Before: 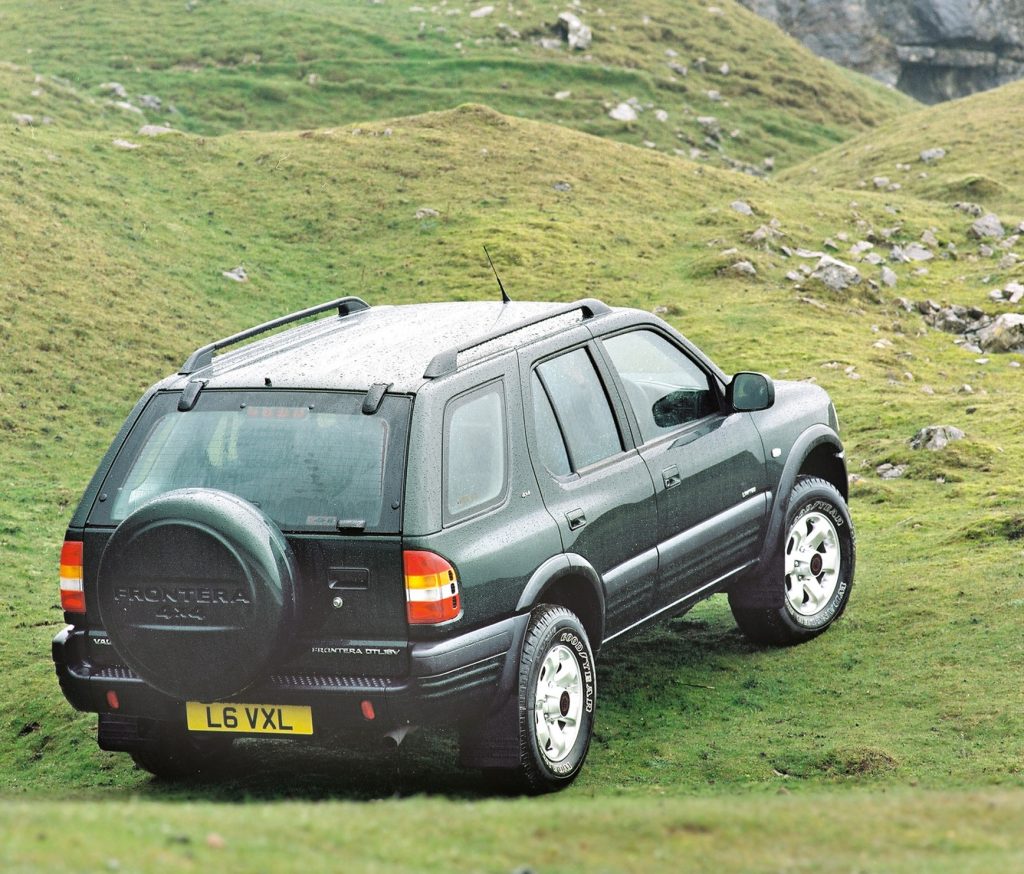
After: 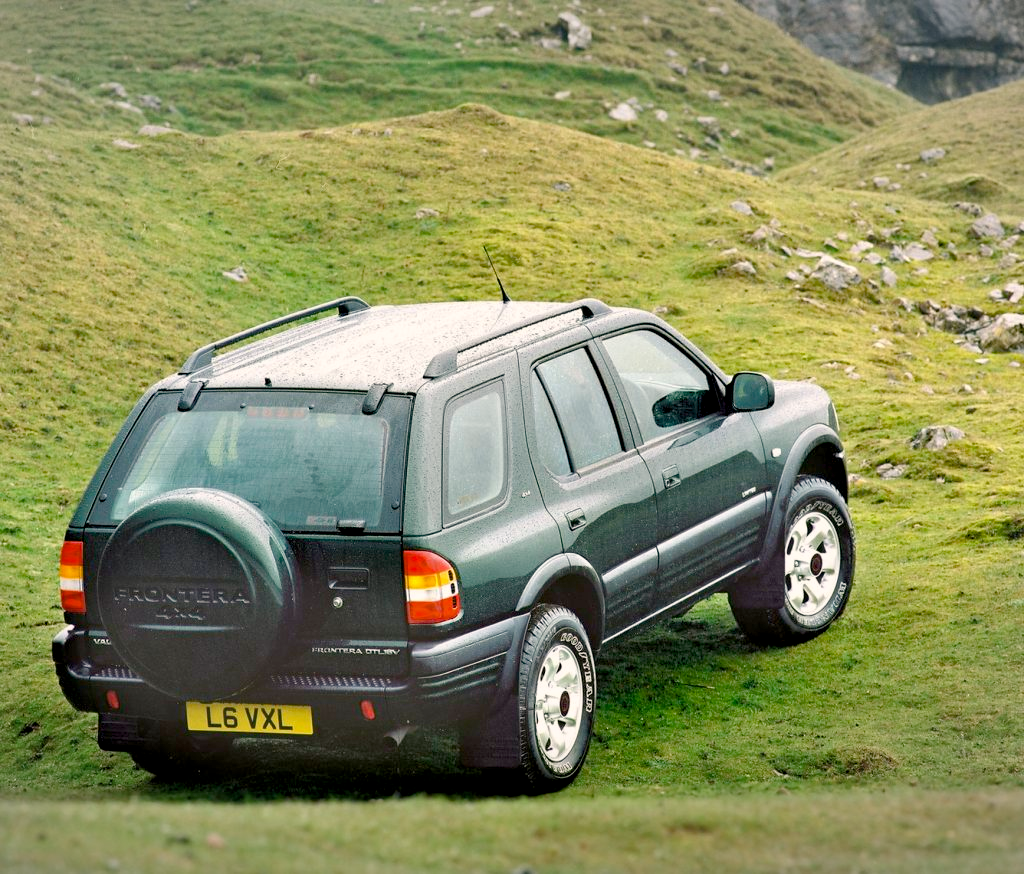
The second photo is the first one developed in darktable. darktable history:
vignetting: fall-off start 98.42%, fall-off radius 100.21%, width/height ratio 1.424
color balance rgb: shadows lift › chroma 0.675%, shadows lift › hue 113.67°, highlights gain › chroma 2.001%, highlights gain › hue 63.09°, global offset › luminance -0.898%, perceptual saturation grading › global saturation 20%, perceptual saturation grading › highlights -25.258%, perceptual saturation grading › shadows 50.043%, global vibrance 25.425%
